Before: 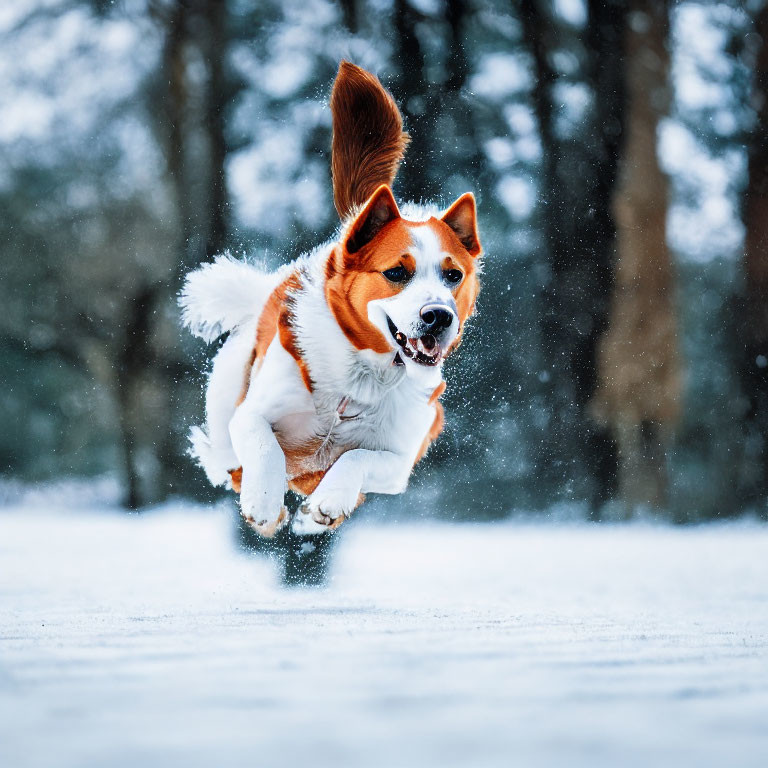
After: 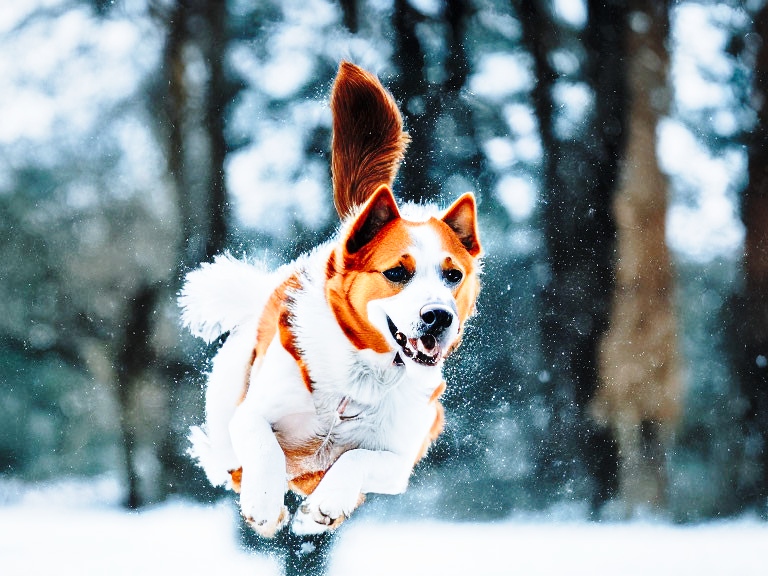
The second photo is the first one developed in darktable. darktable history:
contrast brightness saturation: saturation -0.05
crop: bottom 24.988%
base curve: curves: ch0 [(0, 0) (0.028, 0.03) (0.121, 0.232) (0.46, 0.748) (0.859, 0.968) (1, 1)], preserve colors none
